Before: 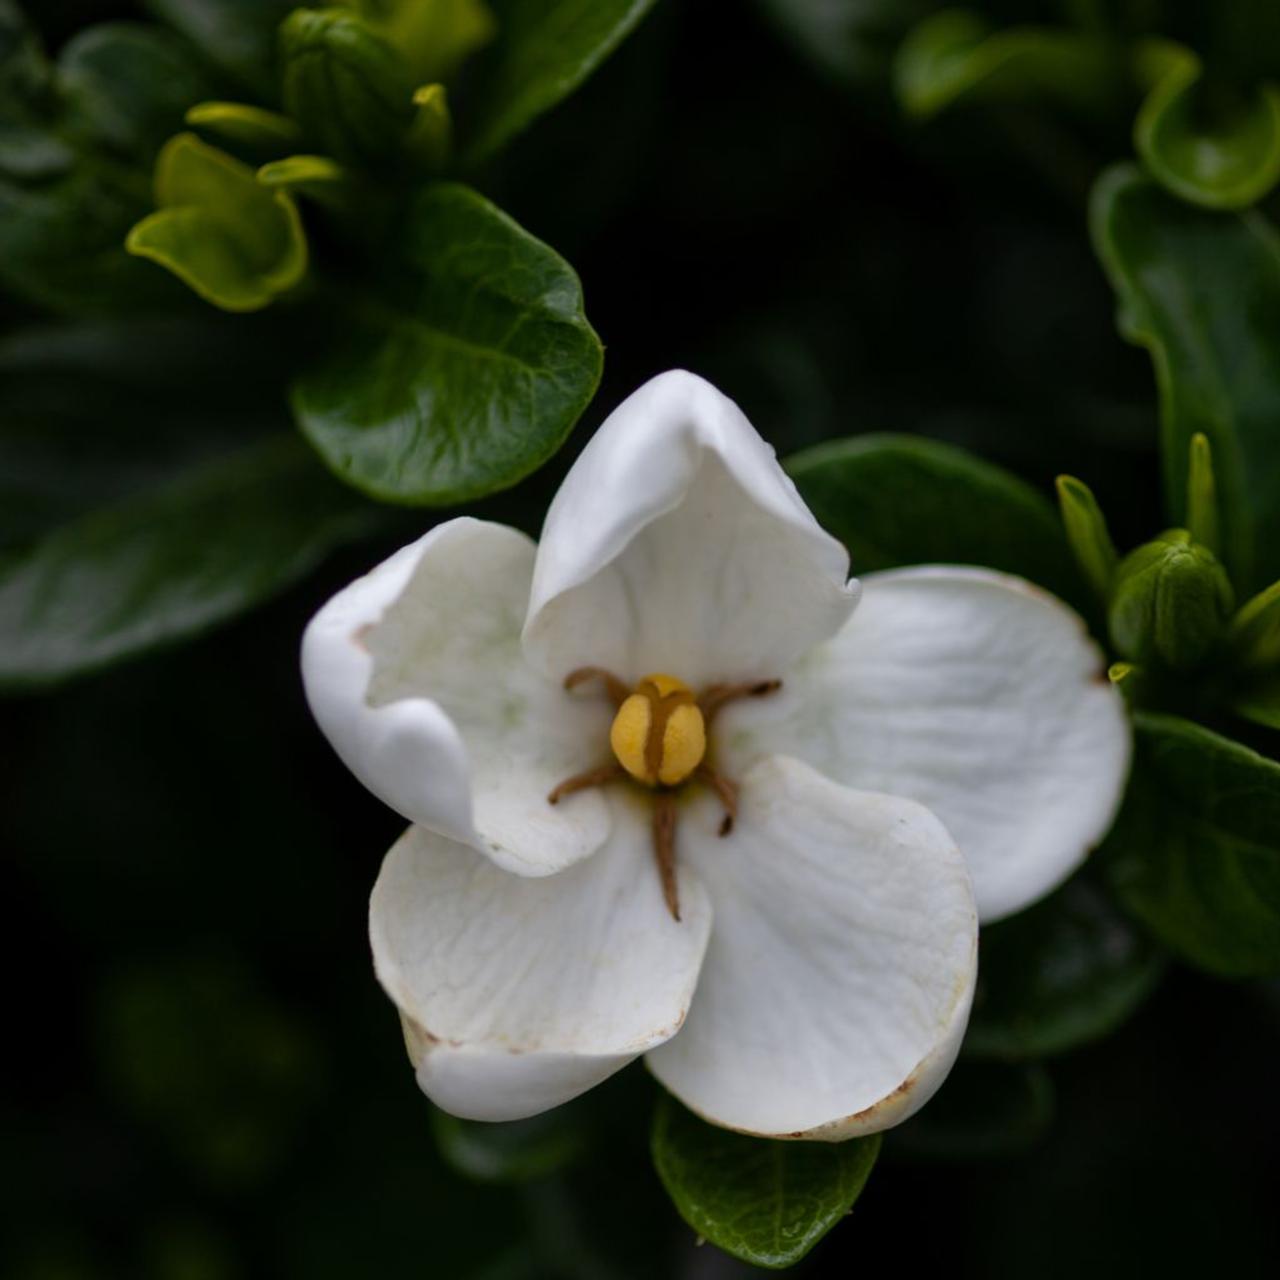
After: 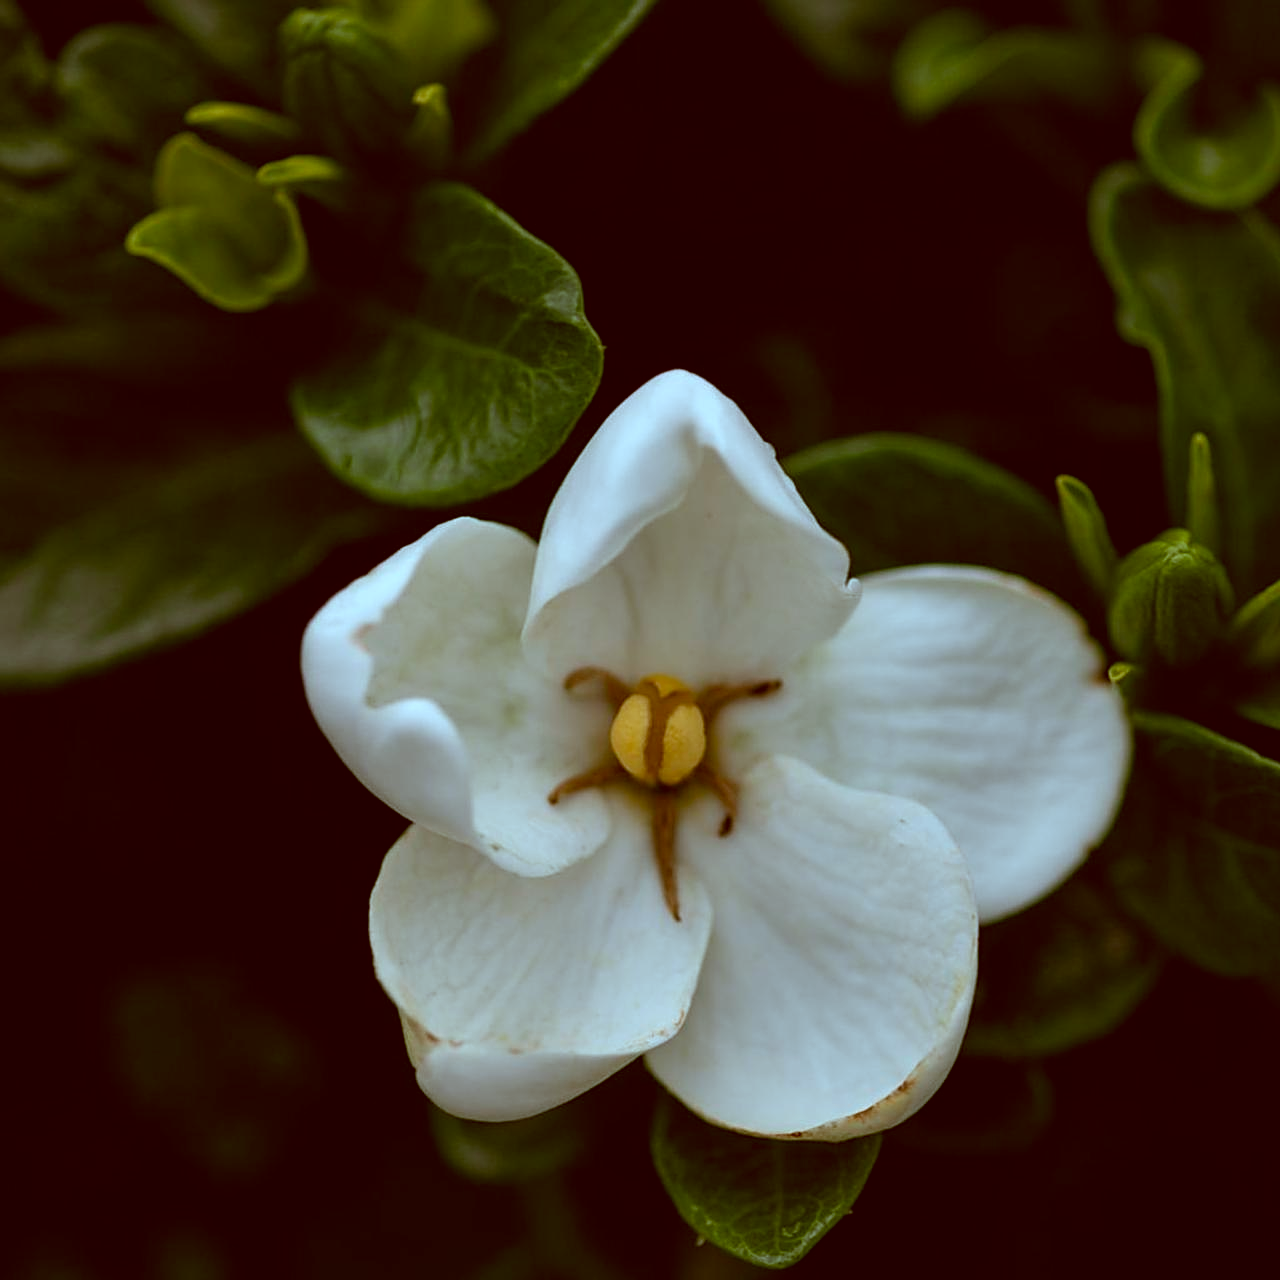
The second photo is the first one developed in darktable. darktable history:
contrast brightness saturation: saturation -0.047
color correction: highlights a* -13.91, highlights b* -16.56, shadows a* 10.74, shadows b* 29.7
sharpen: on, module defaults
